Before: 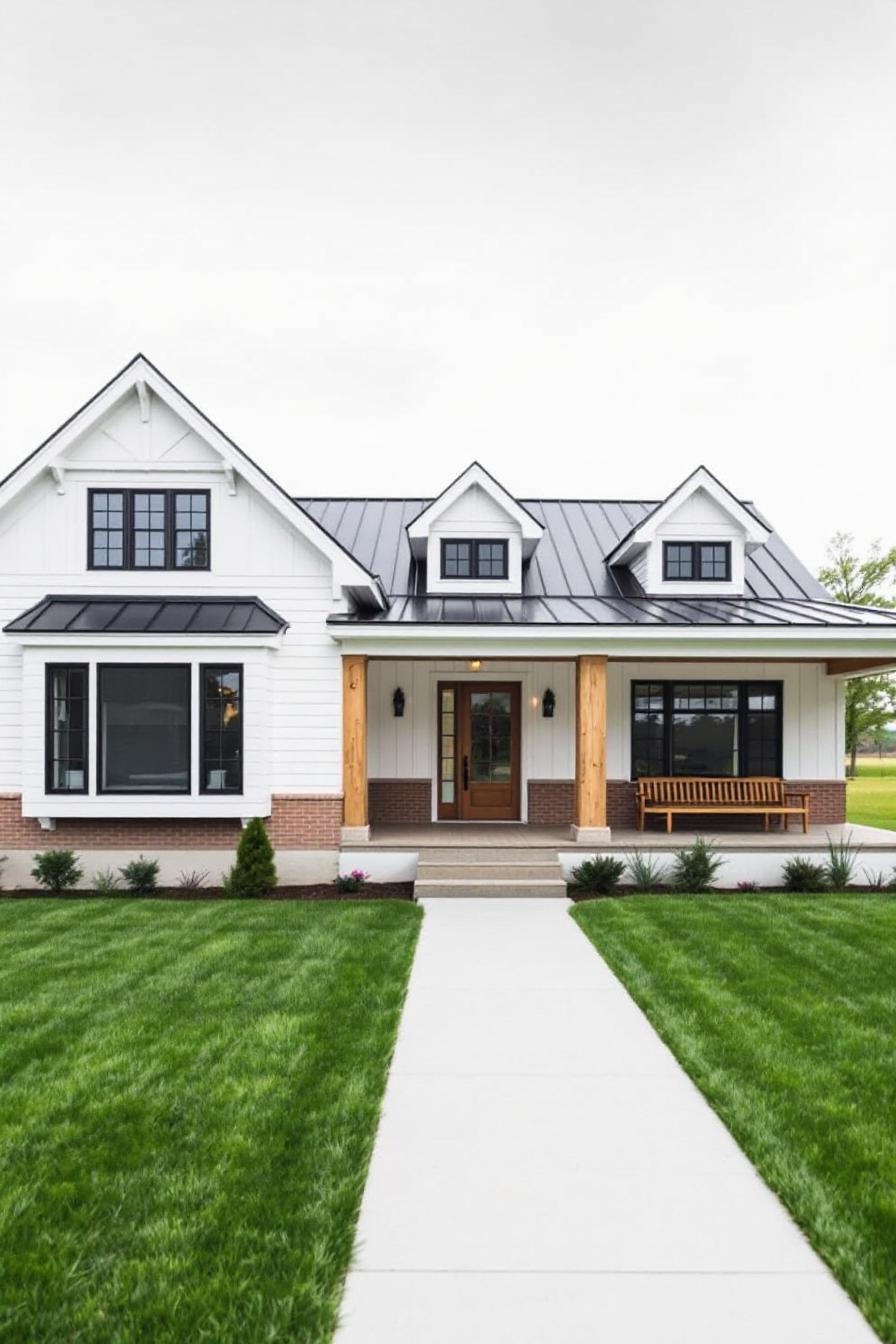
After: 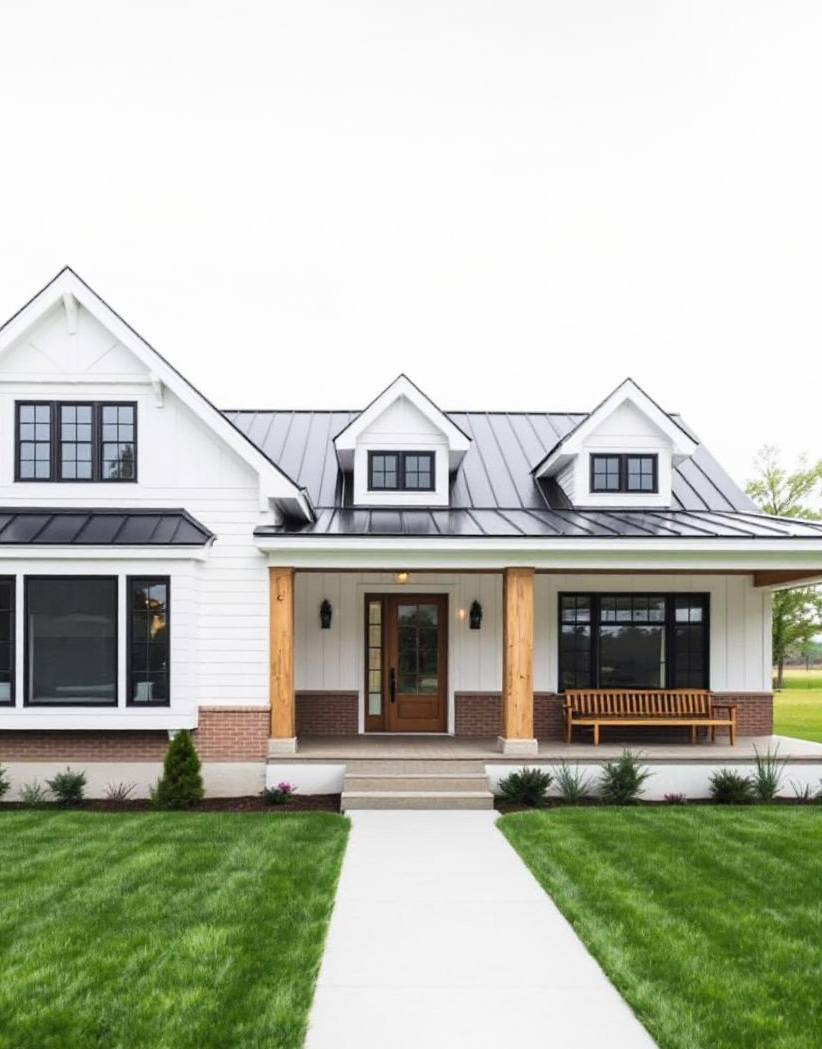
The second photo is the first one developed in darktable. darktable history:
shadows and highlights: shadows -23.24, highlights 47.12, soften with gaussian
crop: left 8.171%, top 6.55%, bottom 15.352%
